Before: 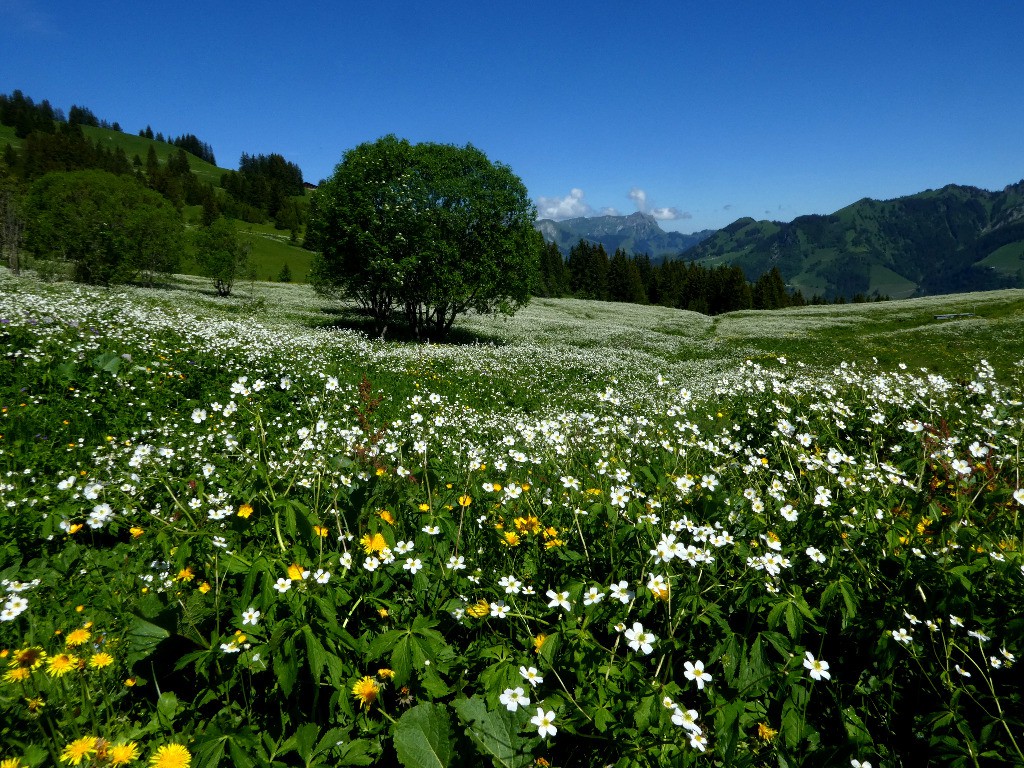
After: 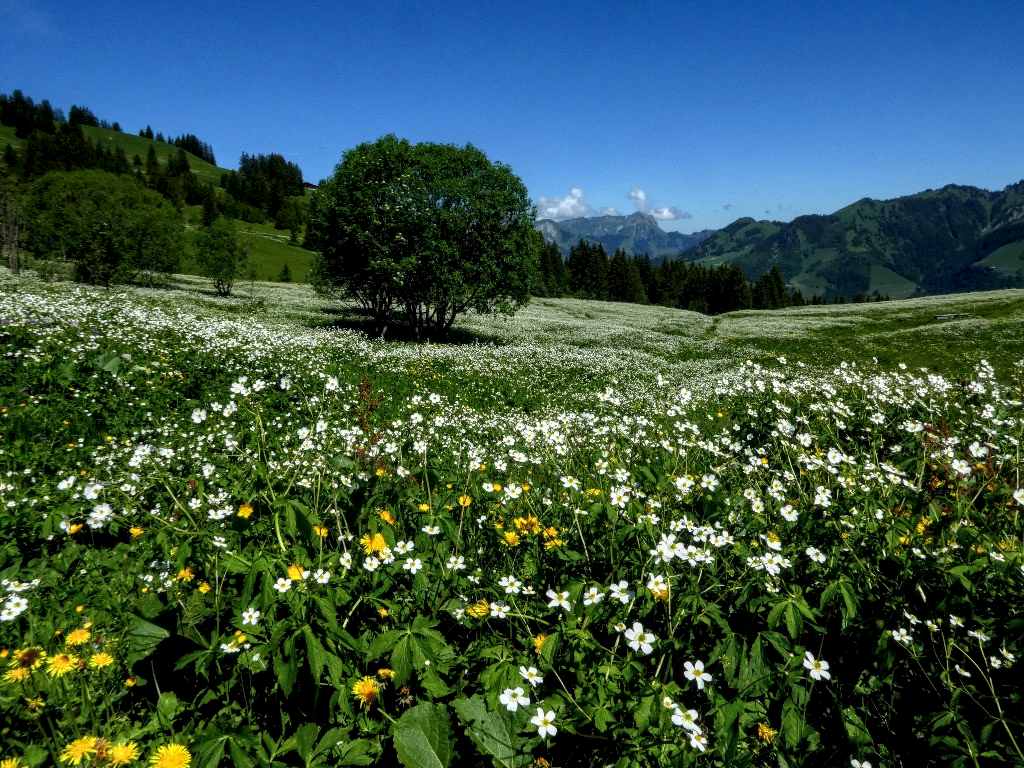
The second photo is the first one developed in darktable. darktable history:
local contrast: highlights 62%, detail 143%, midtone range 0.426
